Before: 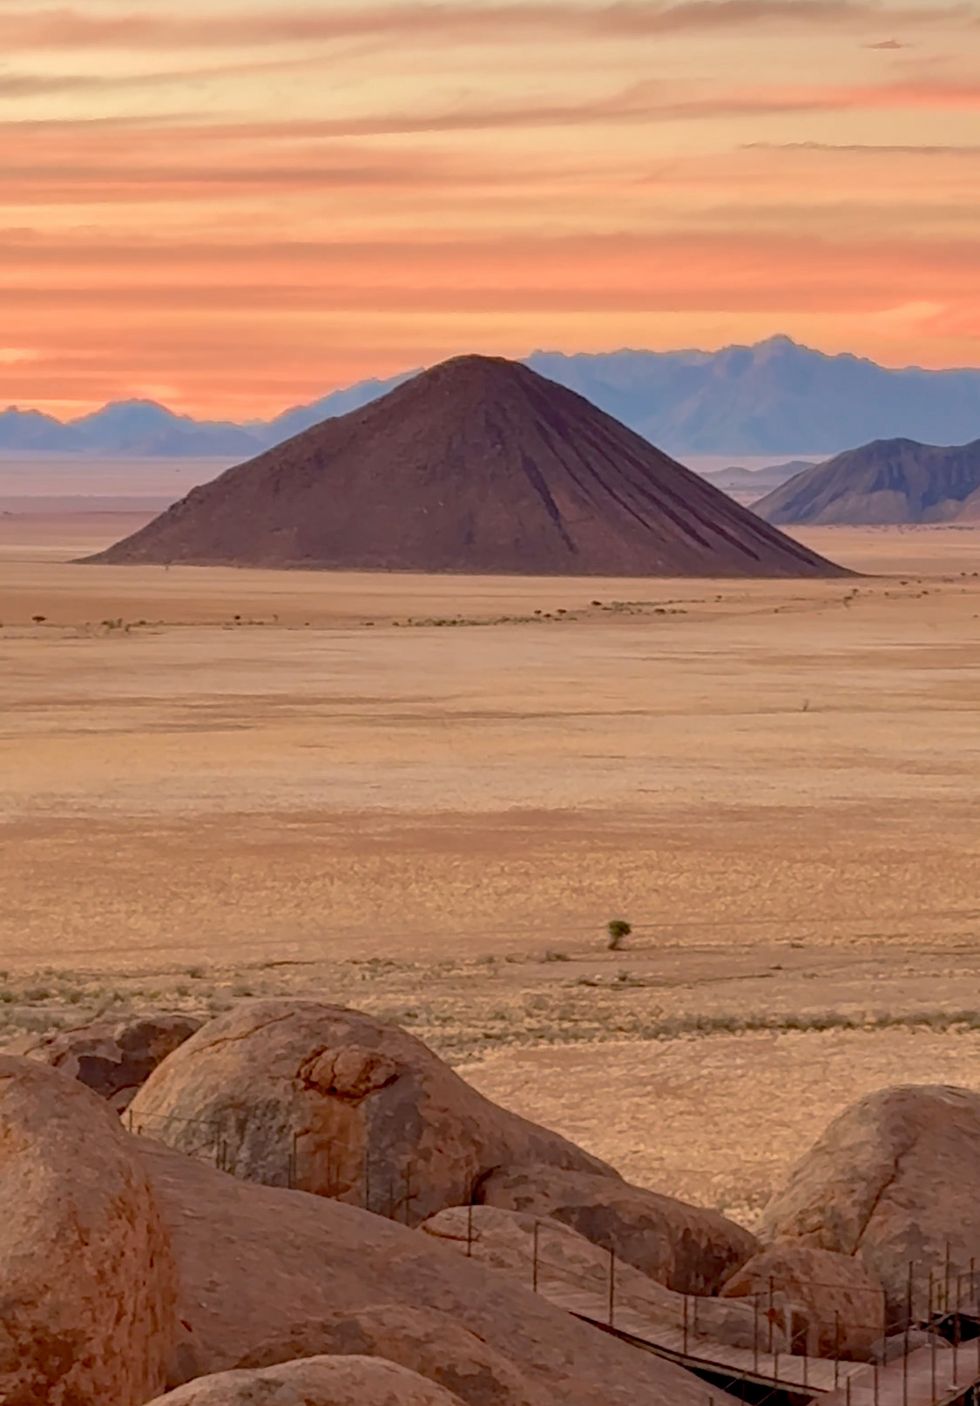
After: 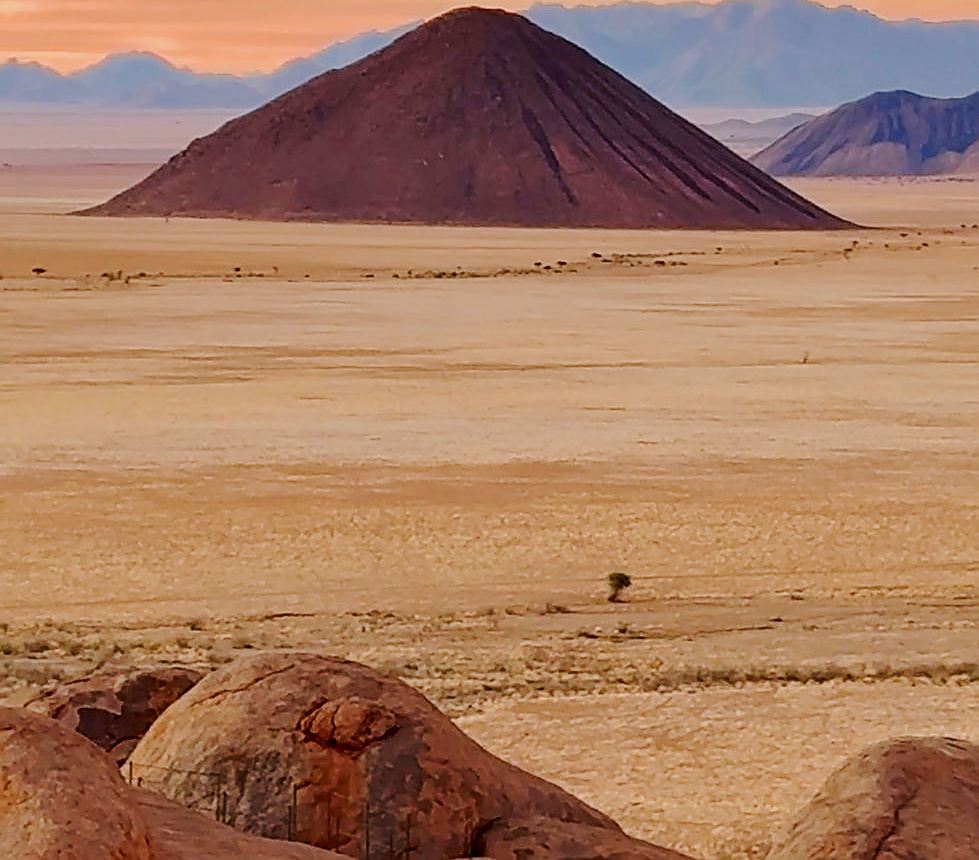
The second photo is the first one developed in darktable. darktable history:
crop and rotate: top 24.8%, bottom 13.992%
sharpen: radius 1.356, amount 1.263, threshold 0.787
tone curve: curves: ch0 [(0, 0) (0.058, 0.022) (0.265, 0.208) (0.41, 0.417) (0.485, 0.524) (0.638, 0.673) (0.845, 0.828) (0.994, 0.964)]; ch1 [(0, 0) (0.136, 0.146) (0.317, 0.34) (0.382, 0.408) (0.469, 0.482) (0.498, 0.497) (0.557, 0.573) (0.644, 0.643) (0.725, 0.765) (1, 1)]; ch2 [(0, 0) (0.352, 0.403) (0.45, 0.469) (0.502, 0.504) (0.54, 0.524) (0.592, 0.566) (0.638, 0.599) (1, 1)], preserve colors none
